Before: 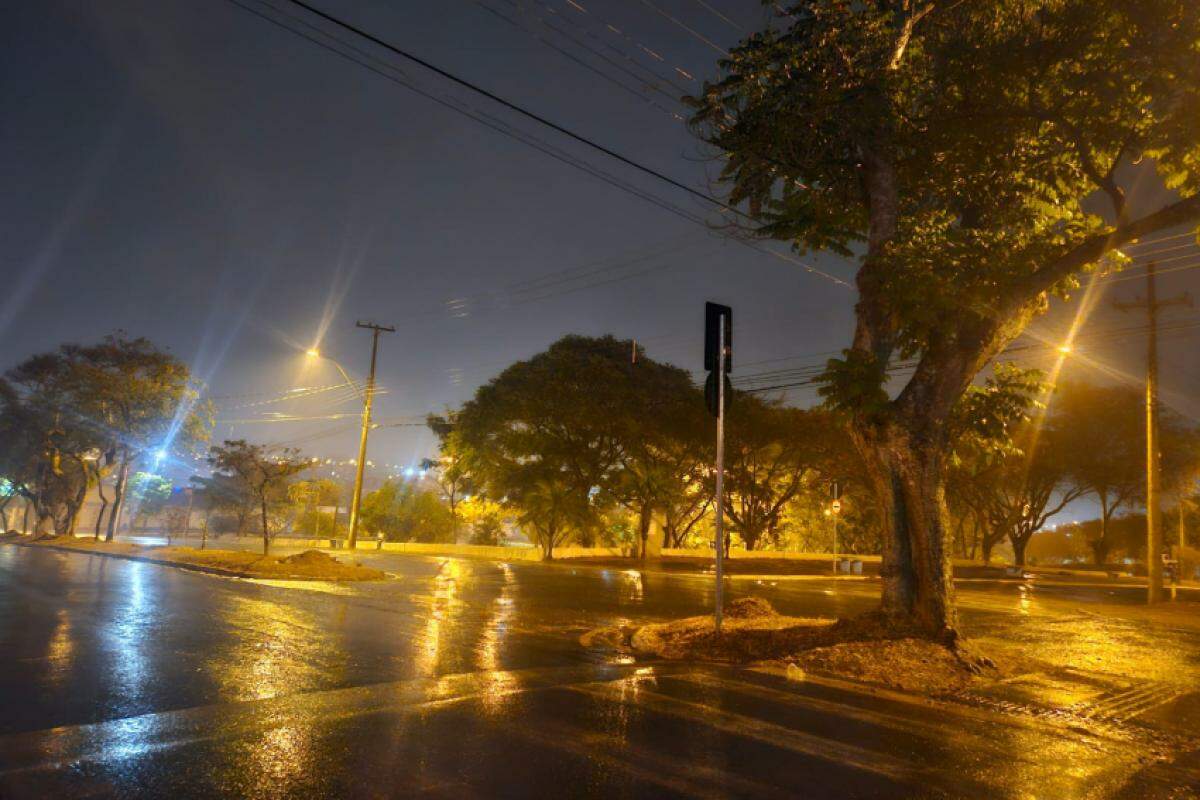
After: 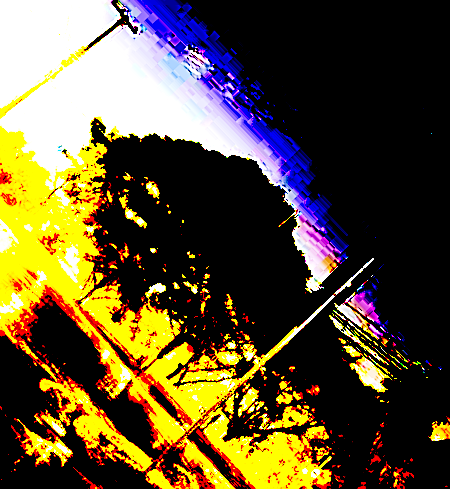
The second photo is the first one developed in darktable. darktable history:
crop and rotate: angle -46.09°, top 16.423%, right 0.854%, bottom 11.711%
sharpen: on, module defaults
tone curve: curves: ch0 [(0, 0.001) (0.139, 0.096) (0.311, 0.278) (0.495, 0.531) (0.718, 0.816) (0.841, 0.909) (1, 0.967)]; ch1 [(0, 0) (0.272, 0.249) (0.388, 0.385) (0.469, 0.456) (0.495, 0.497) (0.538, 0.554) (0.578, 0.605) (0.707, 0.778) (1, 1)]; ch2 [(0, 0) (0.125, 0.089) (0.353, 0.329) (0.443, 0.408) (0.502, 0.499) (0.557, 0.542) (0.608, 0.635) (1, 1)], preserve colors none
exposure: black level correction 0.1, exposure 2.948 EV, compensate highlight preservation false
